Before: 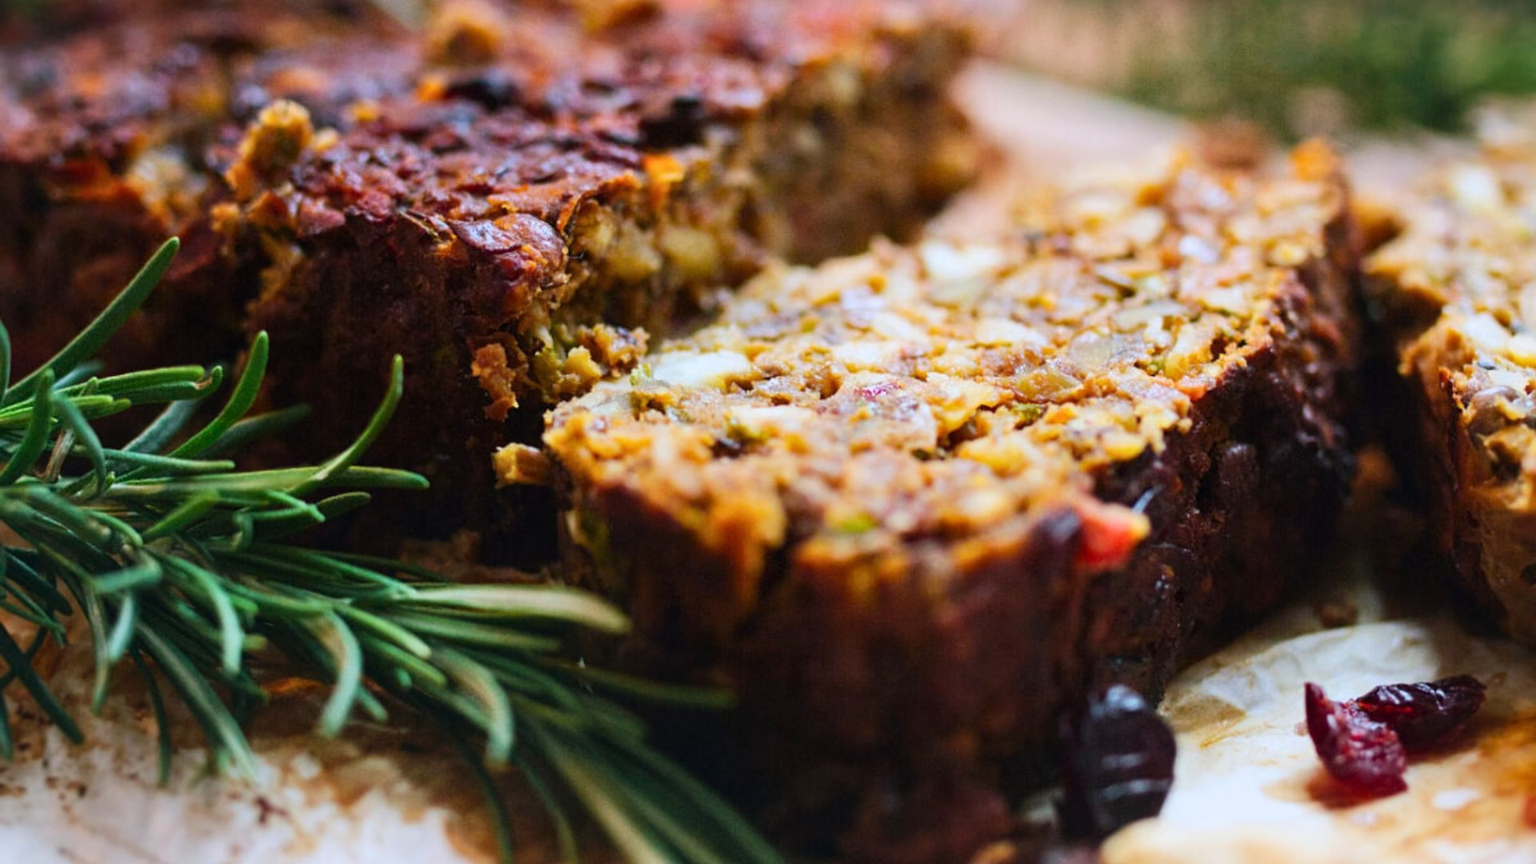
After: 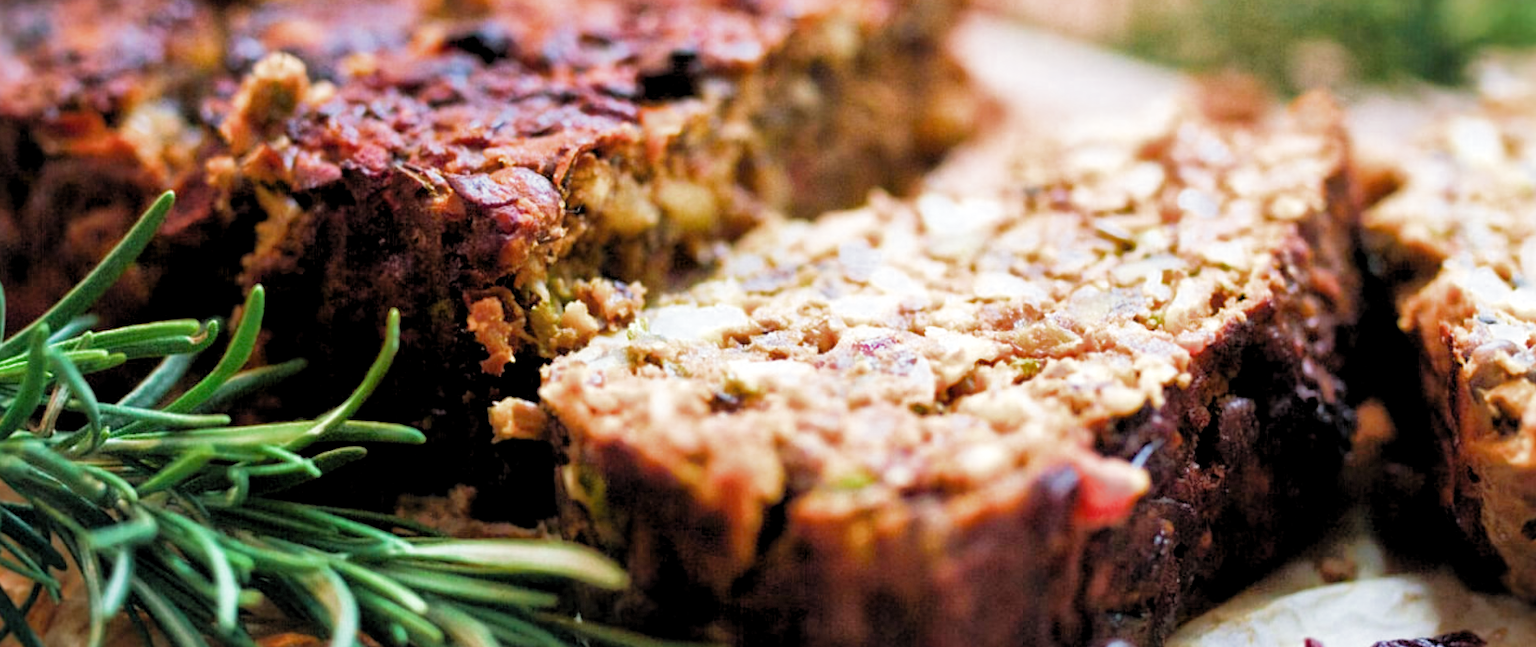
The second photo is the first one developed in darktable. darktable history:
crop: left 0.387%, top 5.469%, bottom 19.809%
filmic rgb: middle gray luminance 9.23%, black relative exposure -10.55 EV, white relative exposure 3.45 EV, threshold 6 EV, target black luminance 0%, hardness 5.98, latitude 59.69%, contrast 1.087, highlights saturation mix 5%, shadows ↔ highlights balance 29.23%, add noise in highlights 0, color science v3 (2019), use custom middle-gray values true, iterations of high-quality reconstruction 0, contrast in highlights soft, enable highlight reconstruction true
levels: levels [0.026, 0.507, 0.987]
shadows and highlights: on, module defaults
